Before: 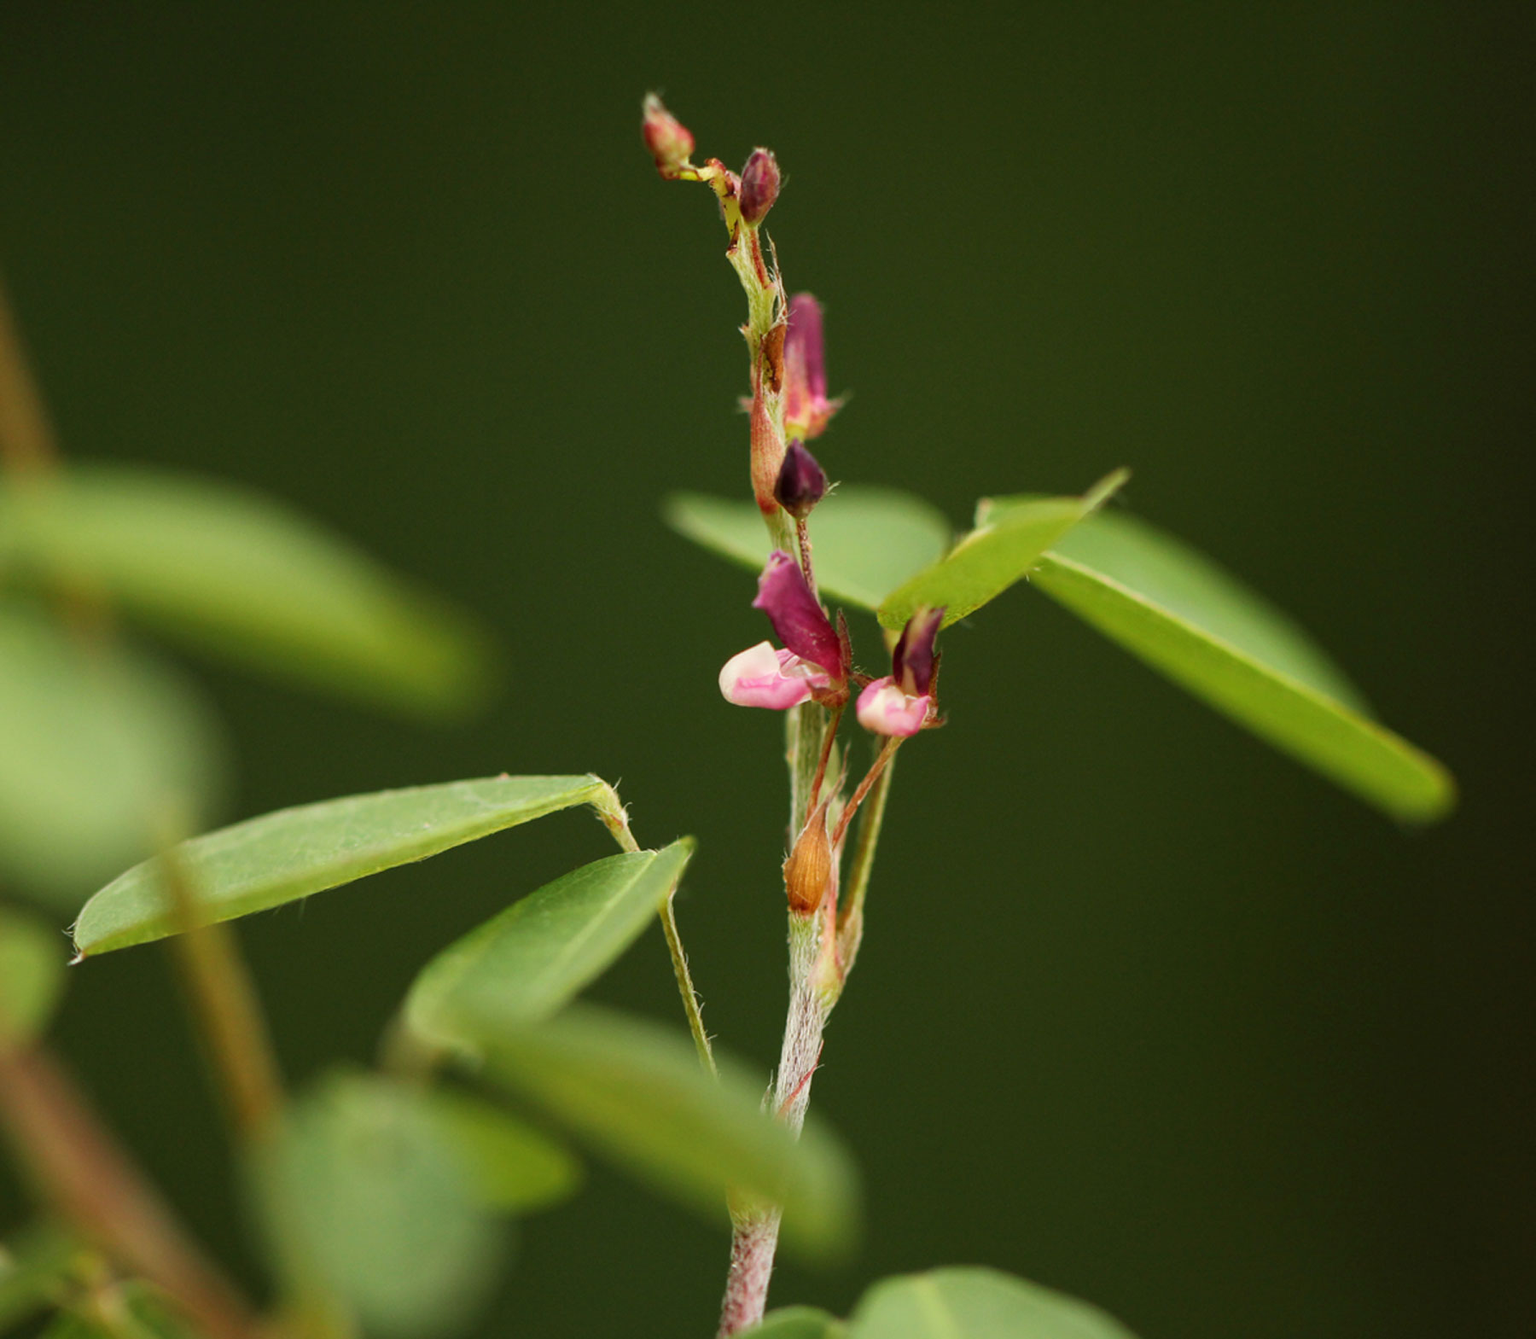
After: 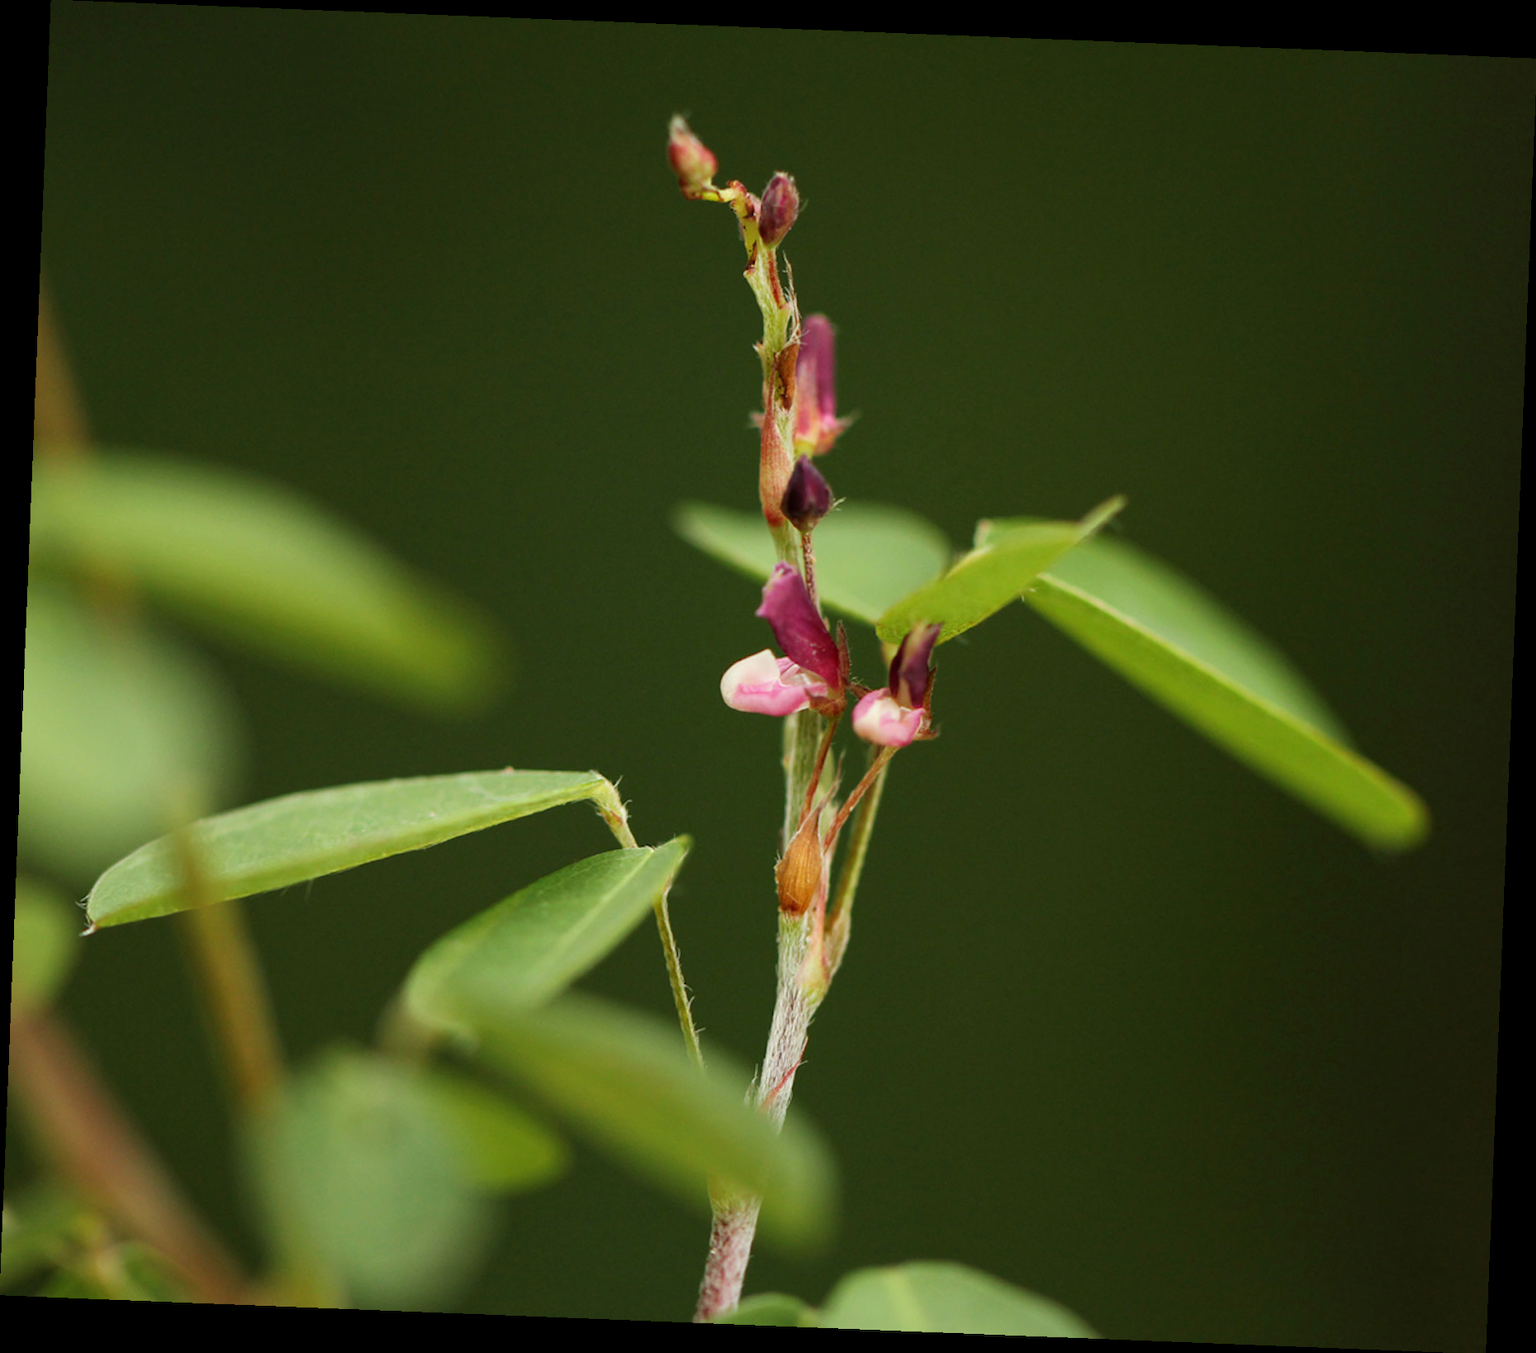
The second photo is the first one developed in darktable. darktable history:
white balance: red 0.978, blue 0.999
rotate and perspective: rotation 2.27°, automatic cropping off
